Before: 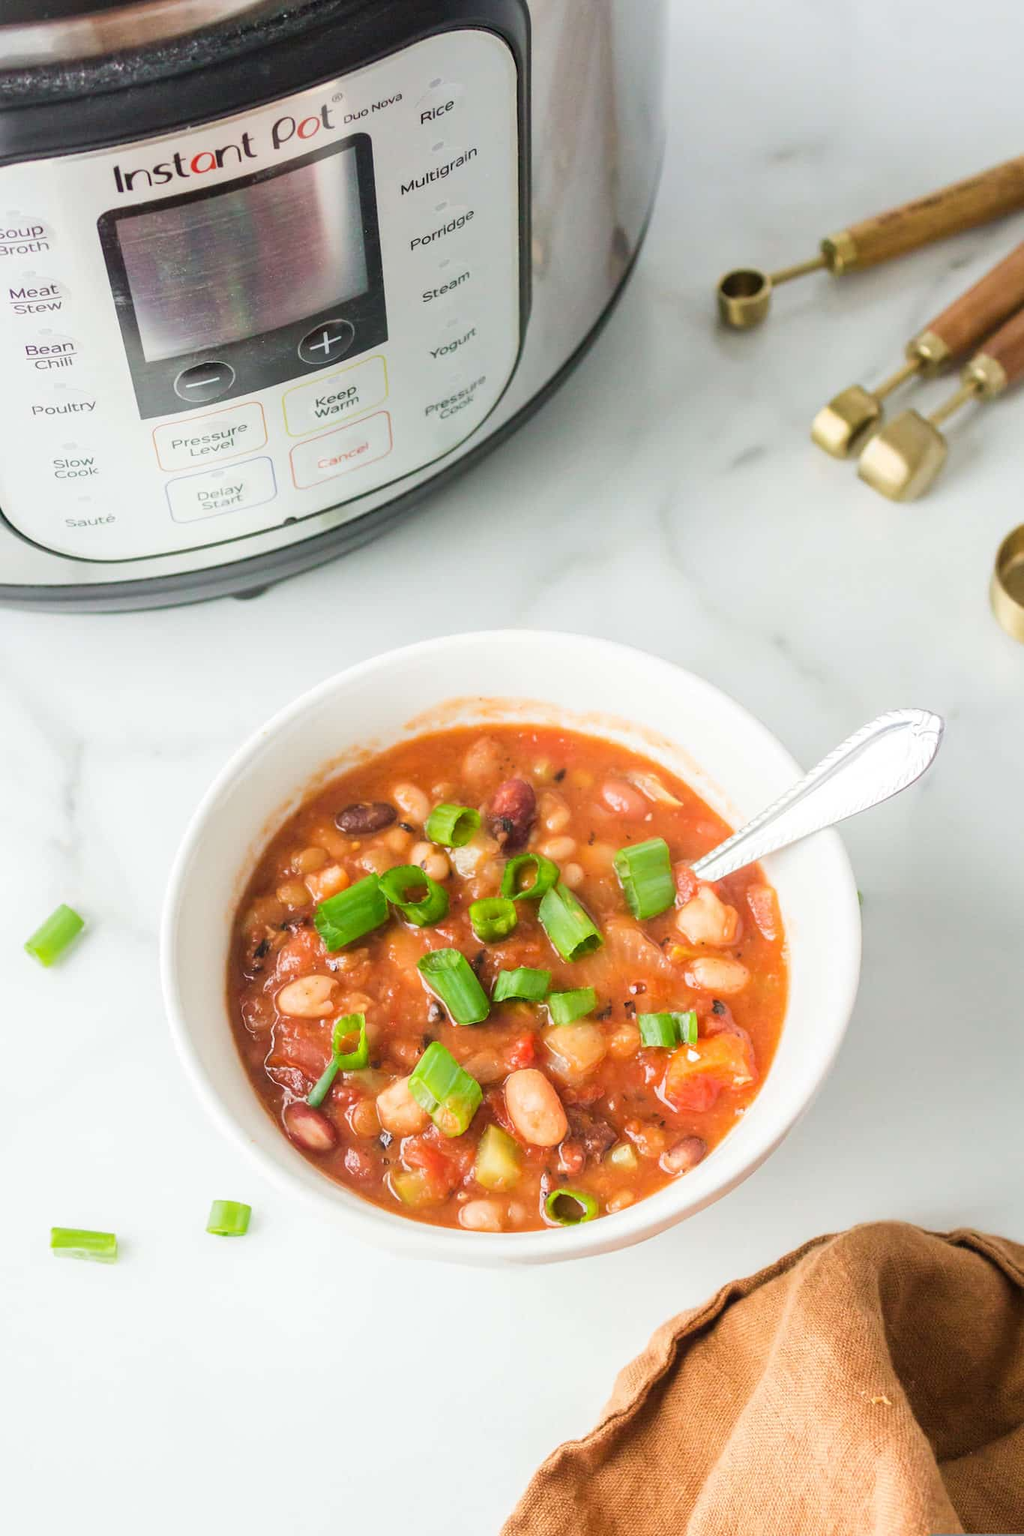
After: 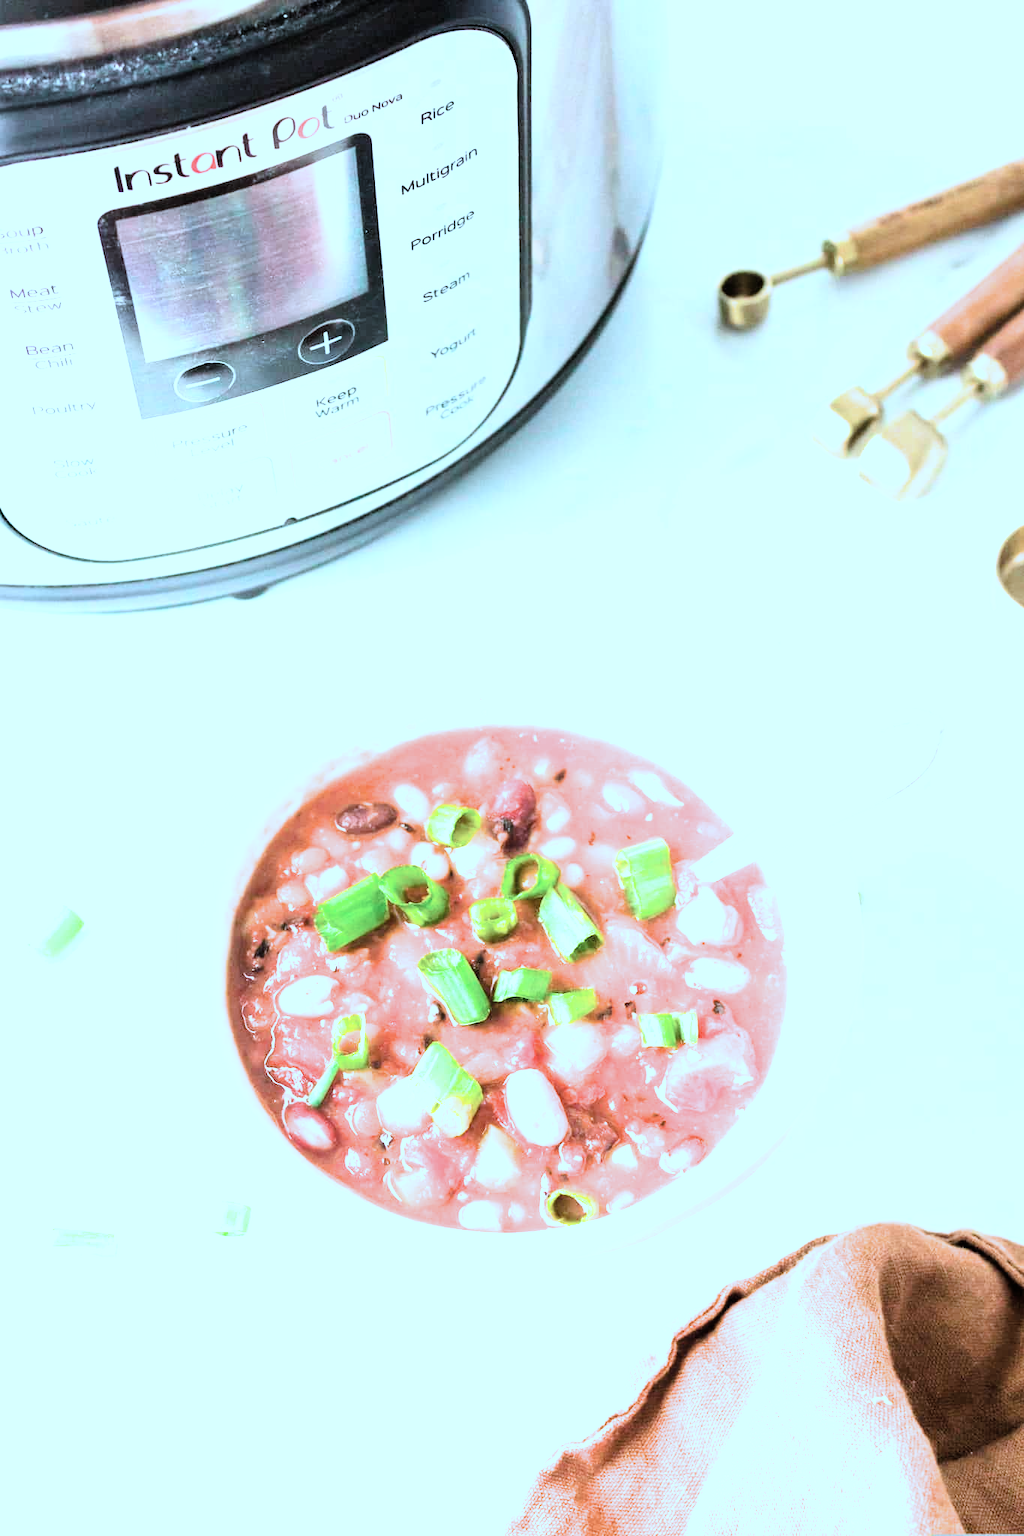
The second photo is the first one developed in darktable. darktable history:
filmic rgb: black relative exposure -5.42 EV, white relative exposure 2.85 EV, dynamic range scaling -37.73%, hardness 4, contrast 1.605, highlights saturation mix -0.93%
tone equalizer: on, module defaults
exposure: black level correction 0, exposure 1.173 EV, compensate exposure bias true, compensate highlight preservation false
color correction: highlights a* -9.35, highlights b* -23.15
